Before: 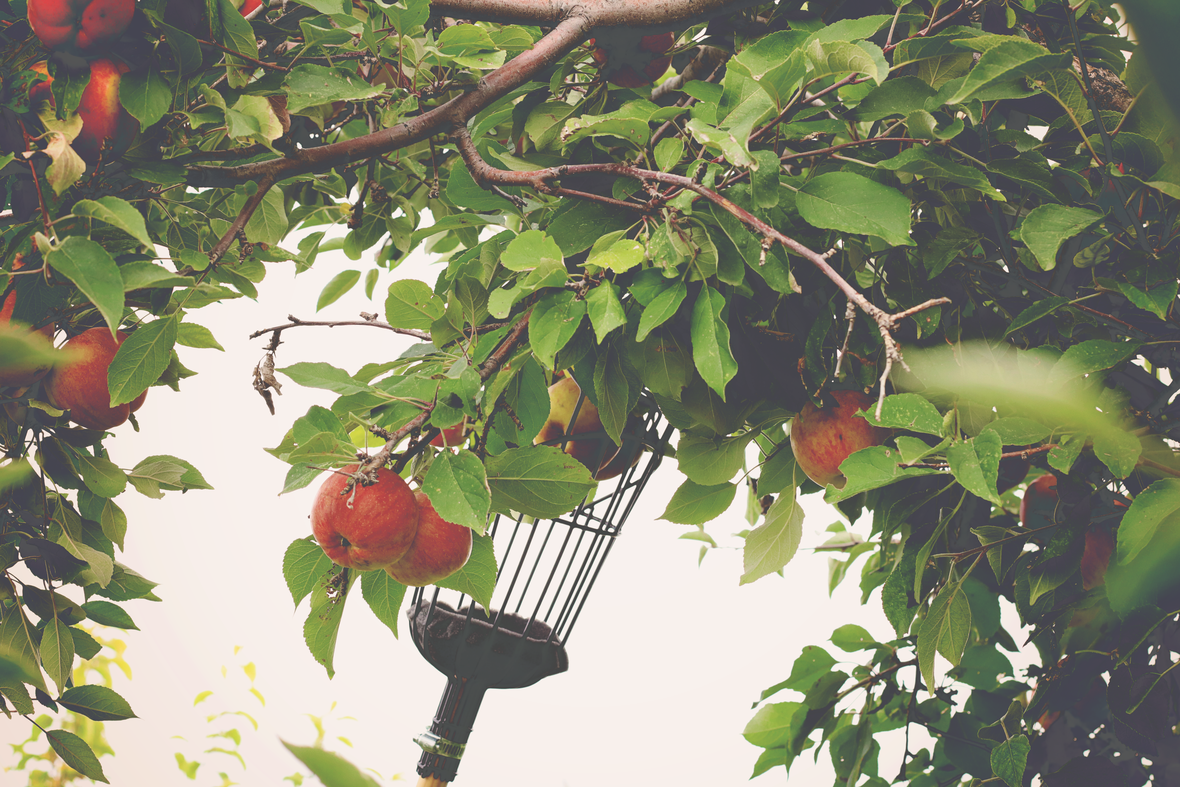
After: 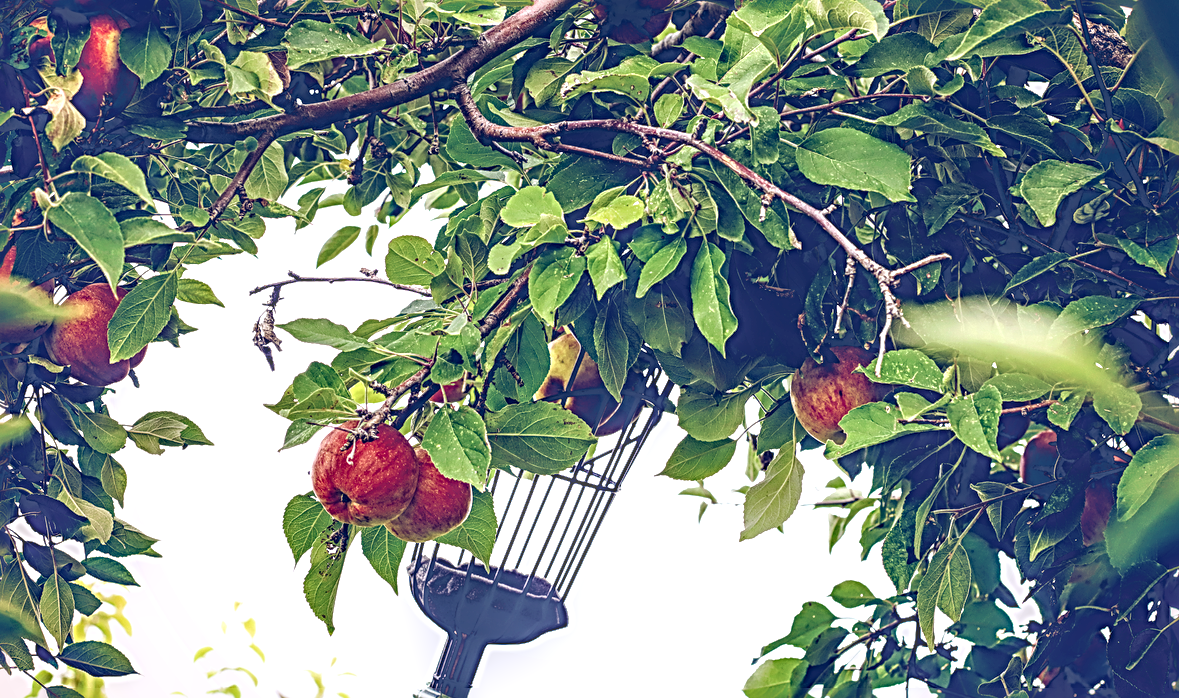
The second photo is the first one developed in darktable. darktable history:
sharpen: radius 3.69, amount 0.928
crop and rotate: top 5.609%, bottom 5.609%
color balance rgb: shadows lift › luminance -41.13%, shadows lift › chroma 14.13%, shadows lift › hue 260°, power › luminance -3.76%, power › chroma 0.56%, power › hue 40.37°, highlights gain › luminance 16.81%, highlights gain › chroma 2.94%, highlights gain › hue 260°, global offset › luminance -0.29%, global offset › chroma 0.31%, global offset › hue 260°, perceptual saturation grading › global saturation 20%, perceptual saturation grading › highlights -13.92%, perceptual saturation grading › shadows 50%
local contrast: highlights 0%, shadows 0%, detail 182%
